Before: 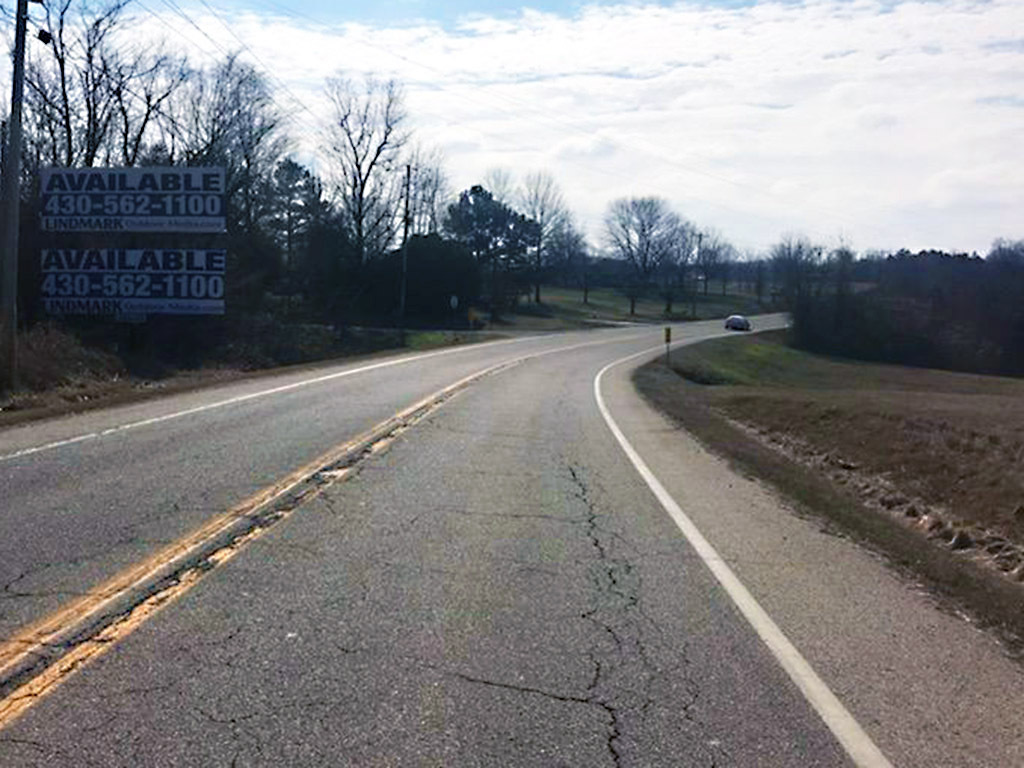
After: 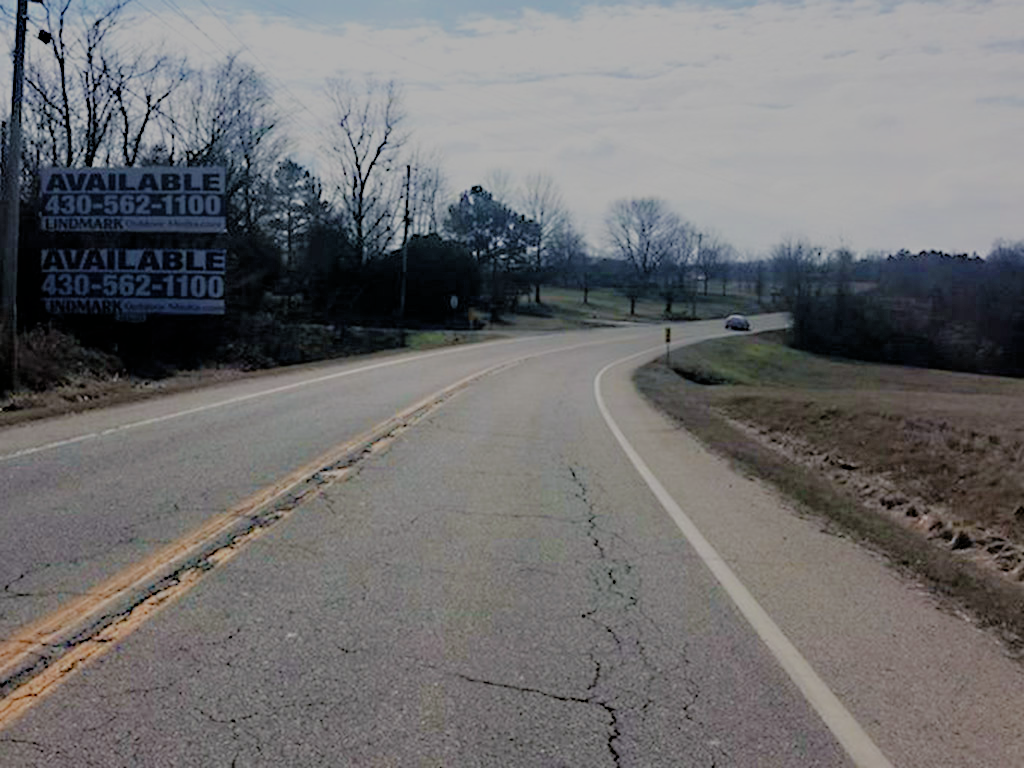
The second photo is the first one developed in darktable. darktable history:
filmic rgb: black relative exposure -4.47 EV, white relative exposure 6.59 EV, hardness 1.88, contrast 0.512
